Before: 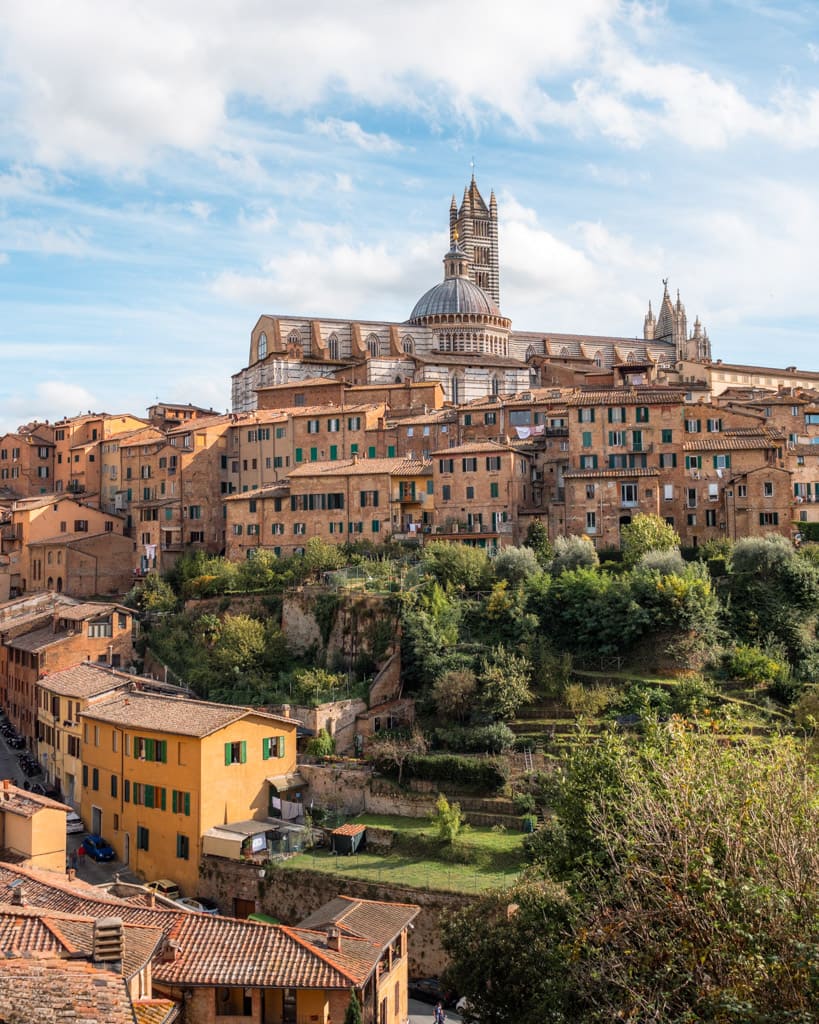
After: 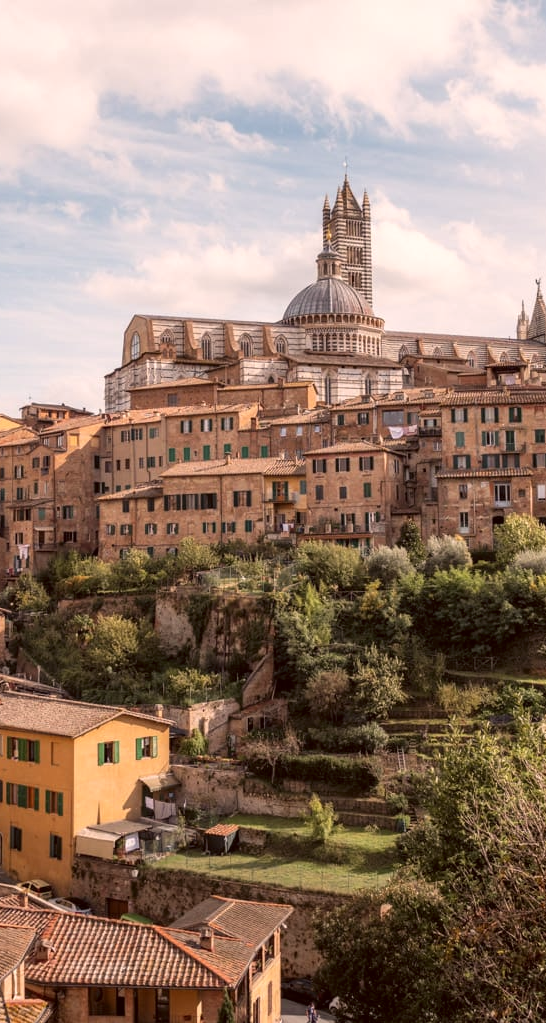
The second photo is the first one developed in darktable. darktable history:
crop and rotate: left 15.51%, right 17.803%
color correction: highlights a* 10.22, highlights b* 9.7, shadows a* 8.48, shadows b* 7.67, saturation 0.77
